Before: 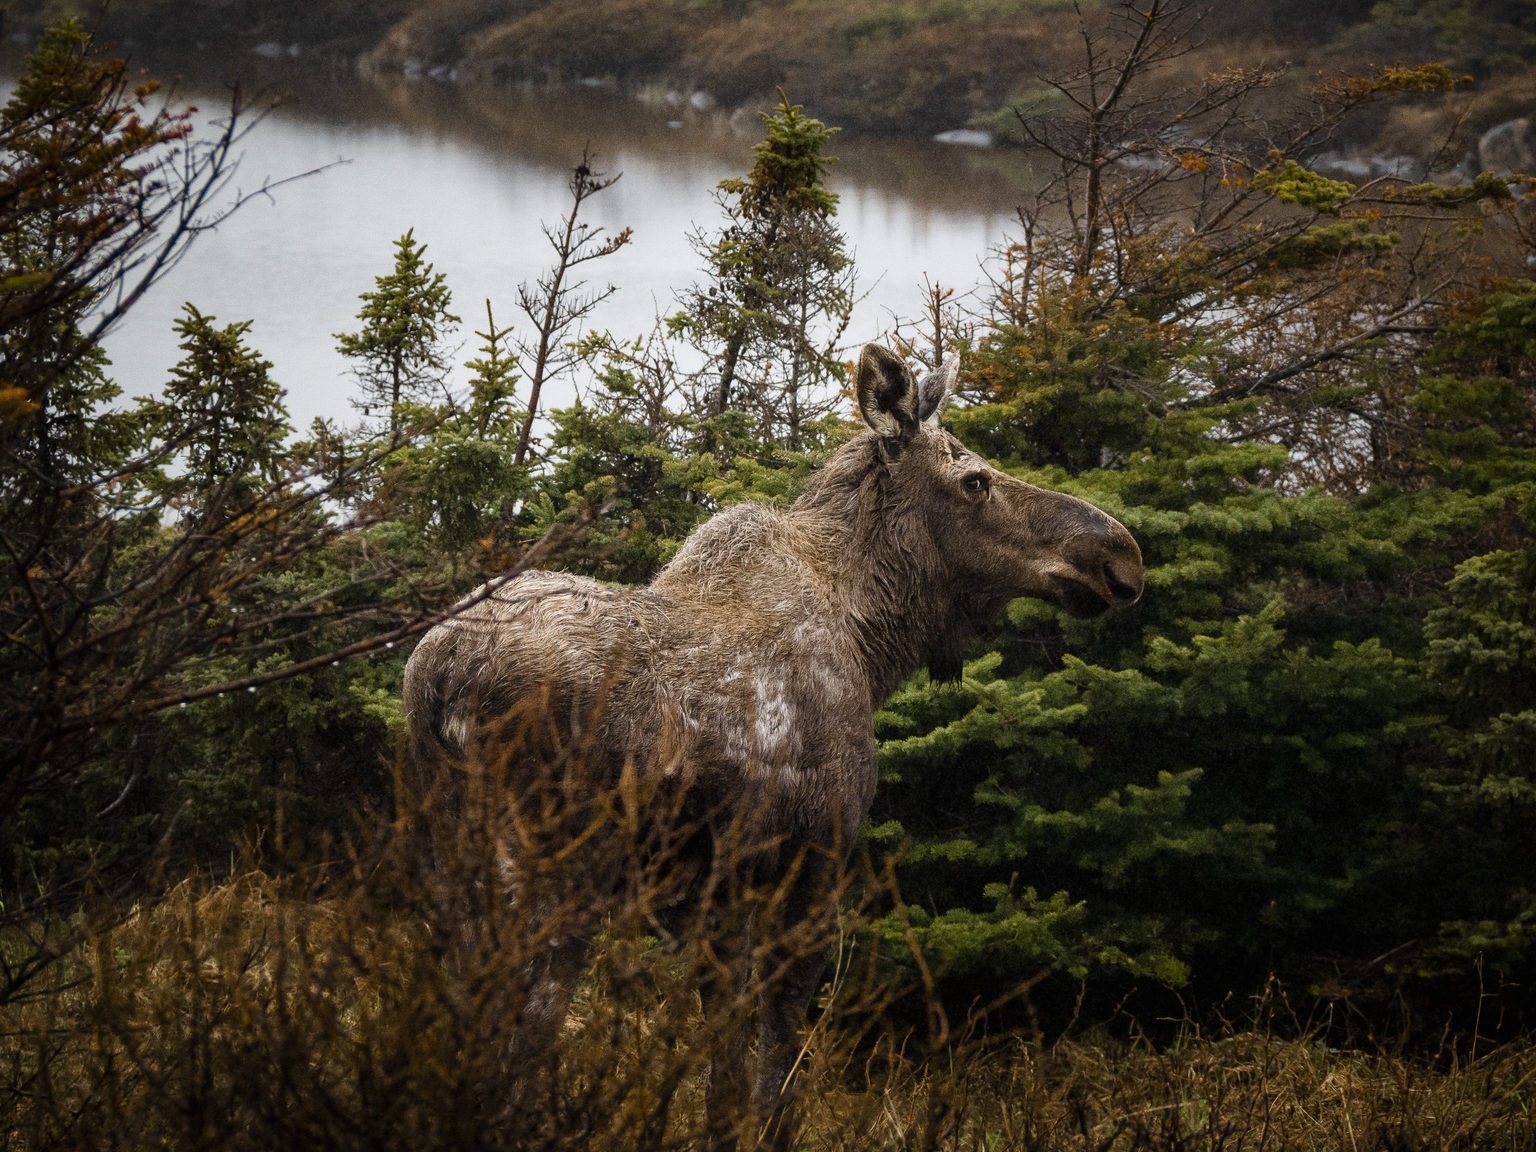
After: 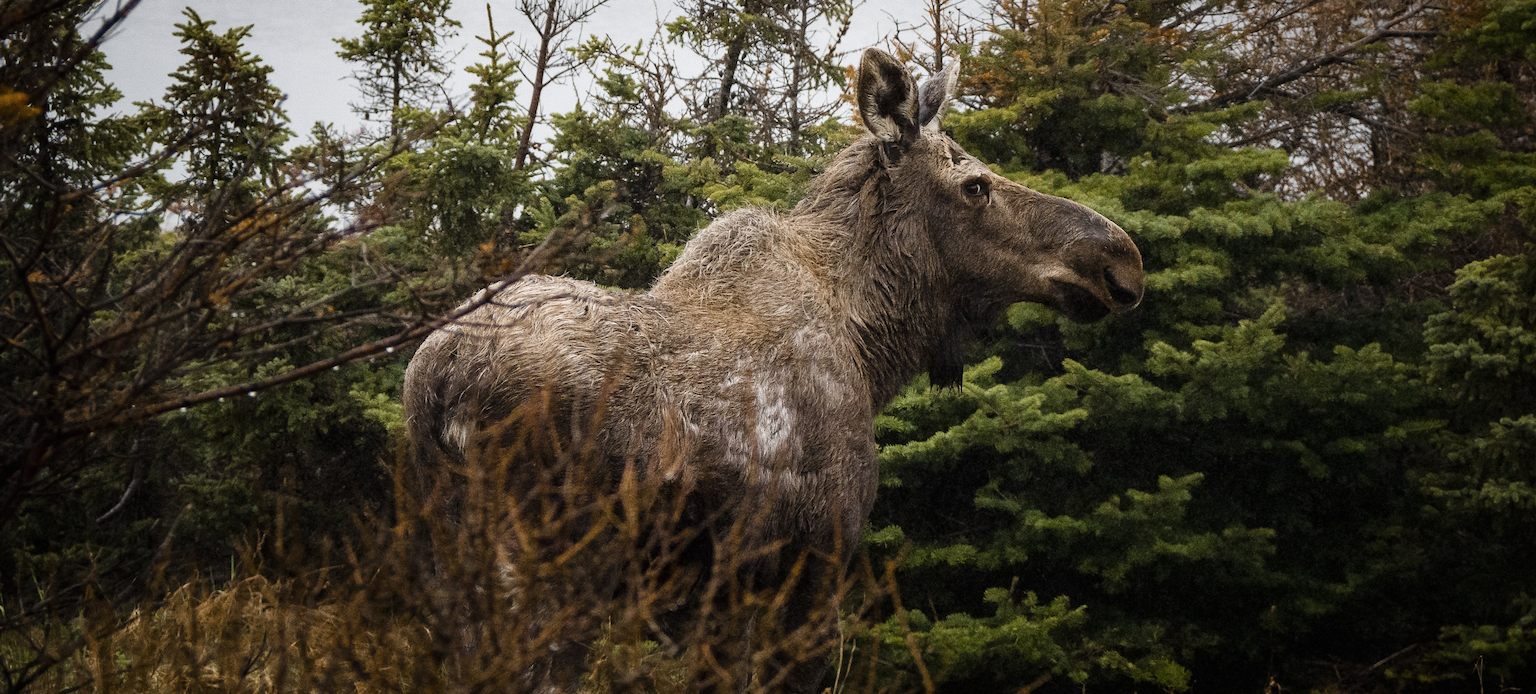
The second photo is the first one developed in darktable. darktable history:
crop and rotate: top 25.672%, bottom 14.016%
